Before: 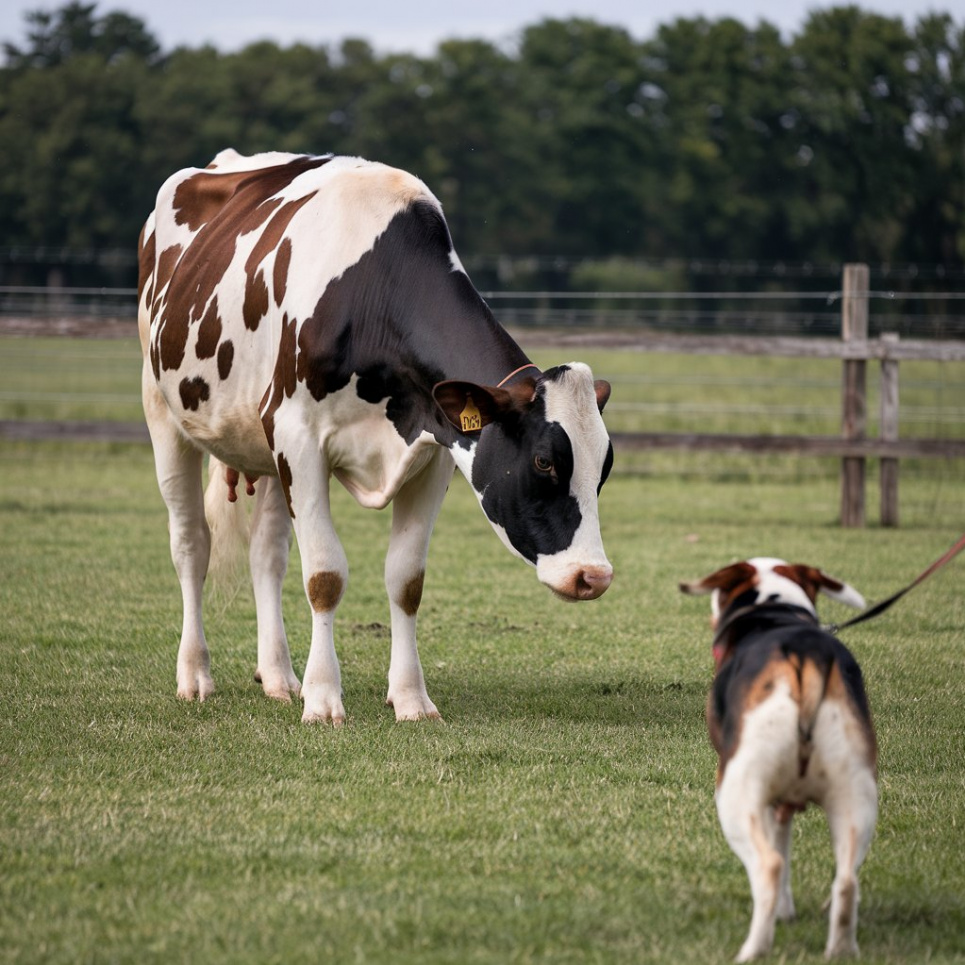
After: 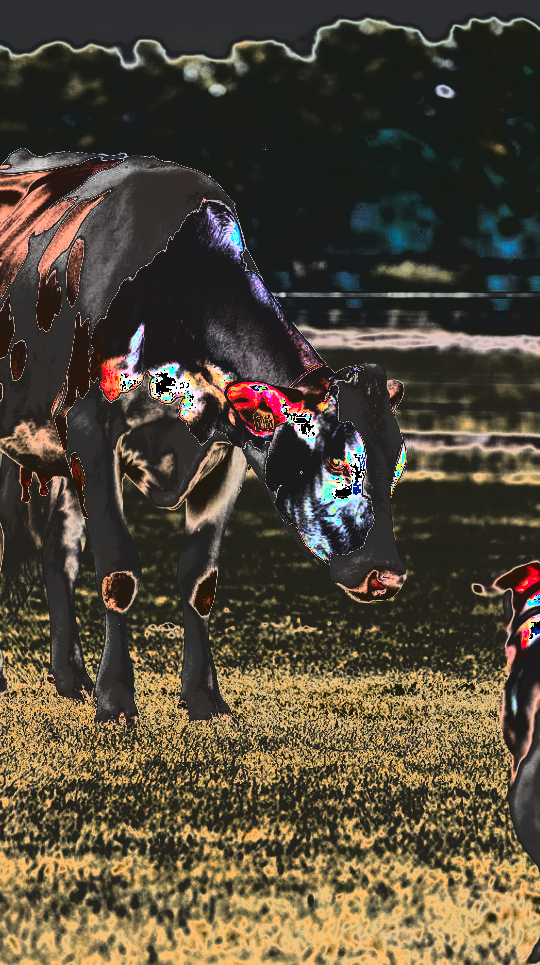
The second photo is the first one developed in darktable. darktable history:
color zones: curves: ch2 [(0, 0.5) (0.084, 0.497) (0.323, 0.335) (0.4, 0.497) (1, 0.5)]
tone curve: curves: ch0 [(0, 0) (0.003, 0.99) (0.011, 0.983) (0.025, 0.934) (0.044, 0.719) (0.069, 0.382) (0.1, 0.204) (0.136, 0.093) (0.177, 0.094) (0.224, 0.093) (0.277, 0.098) (0.335, 0.214) (0.399, 0.616) (0.468, 0.827) (0.543, 0.464) (0.623, 0.145) (0.709, 0.127) (0.801, 0.187) (0.898, 0.203) (1, 1)], color space Lab, linked channels, preserve colors none
crop: left 21.456%, right 22.486%
